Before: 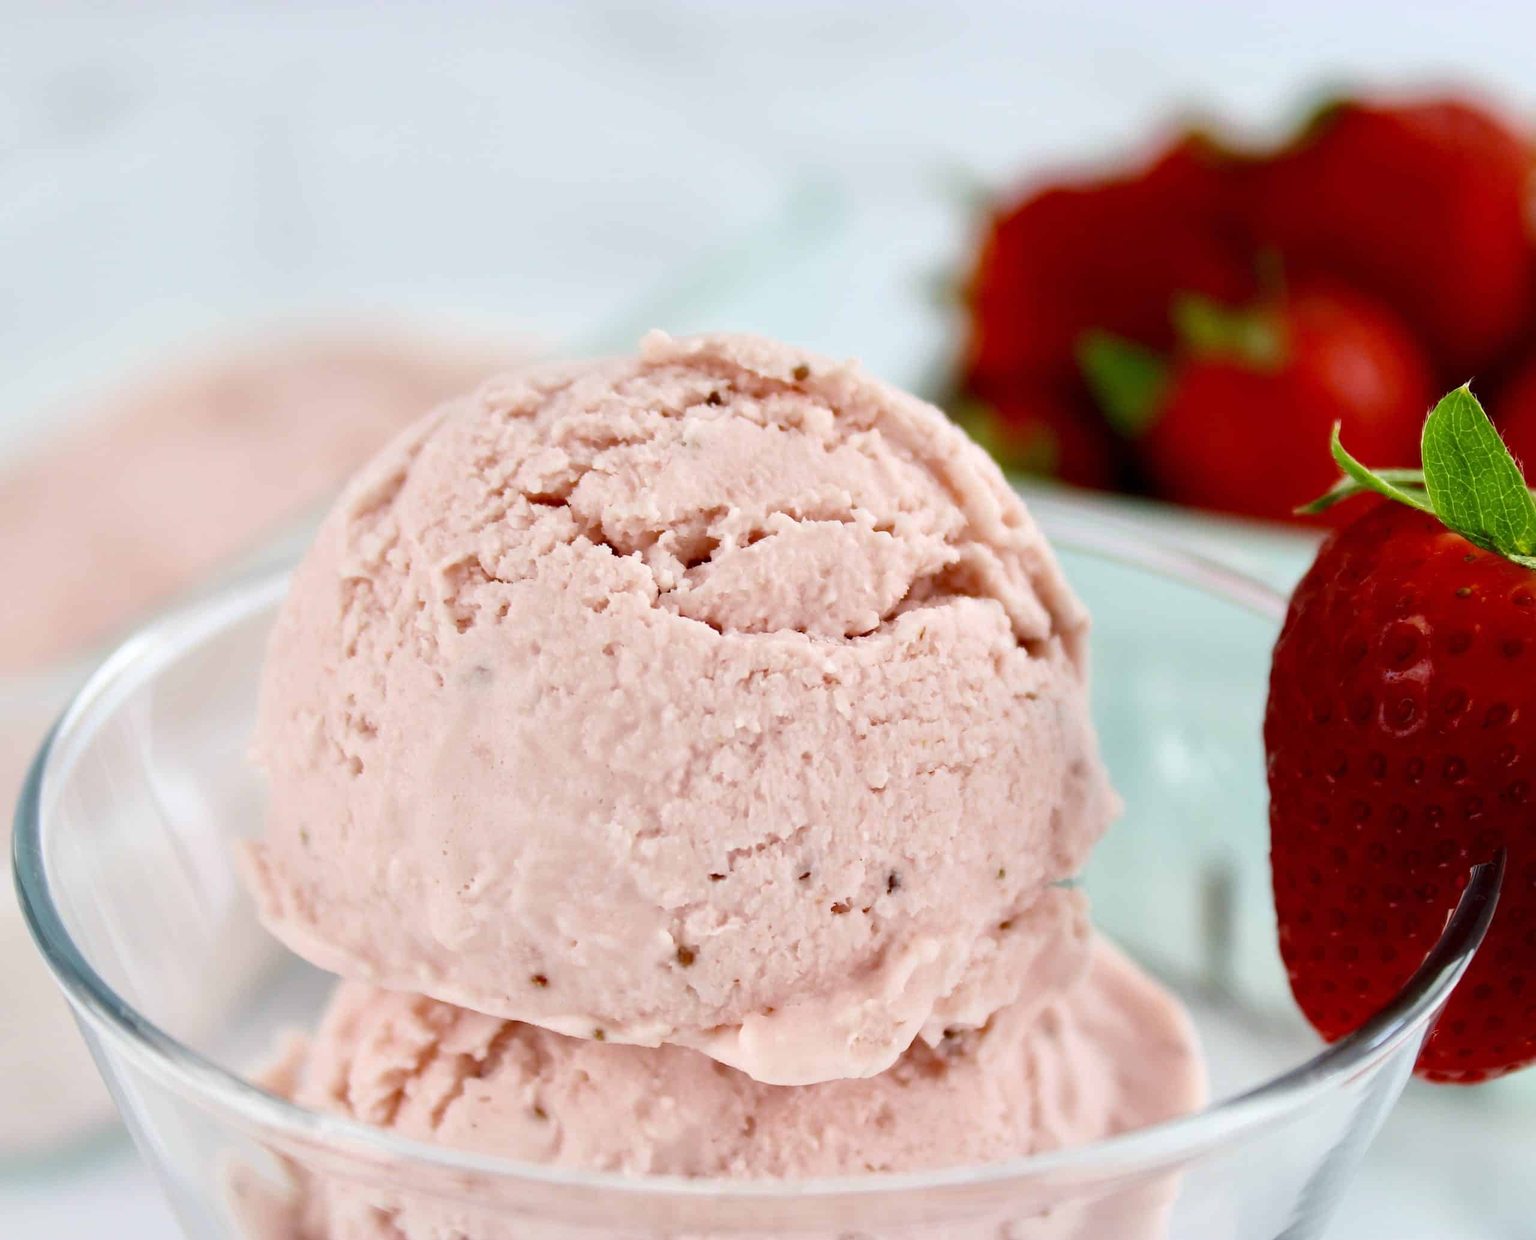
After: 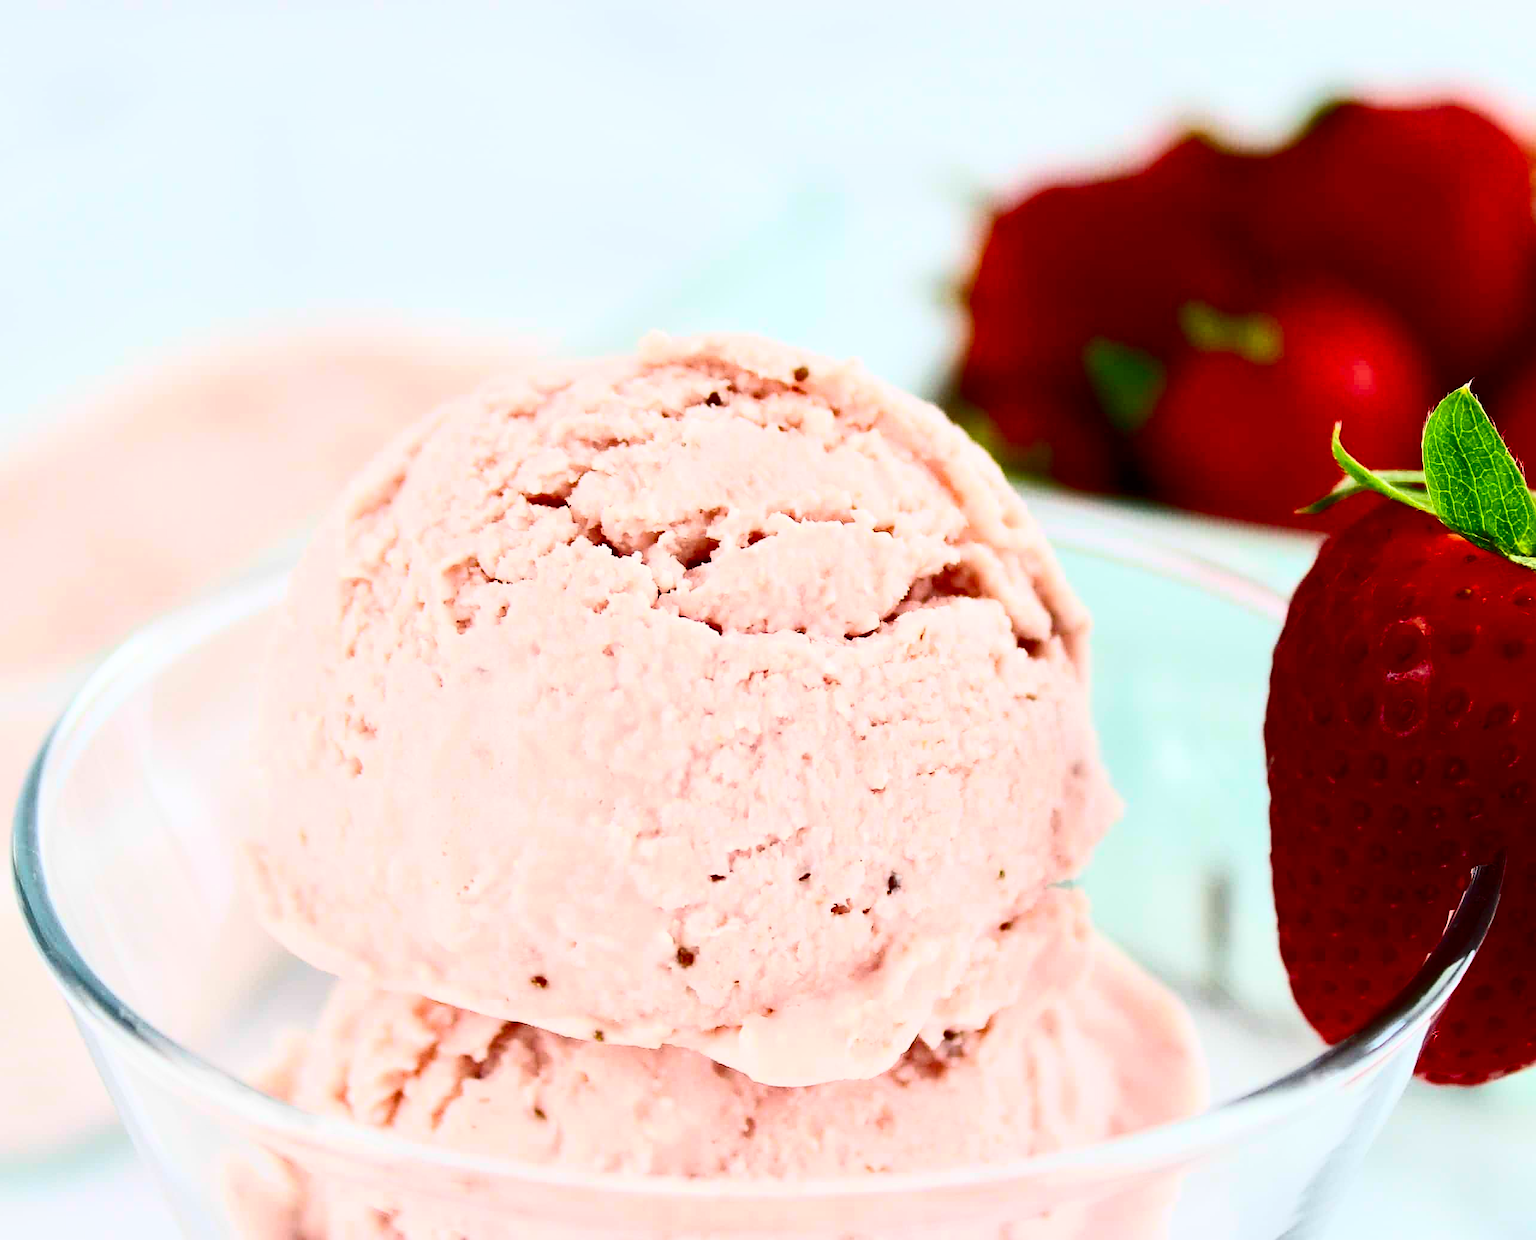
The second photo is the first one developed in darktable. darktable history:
sharpen: on, module defaults
crop: left 0.107%
contrast brightness saturation: contrast 0.405, brightness 0.099, saturation 0.212
